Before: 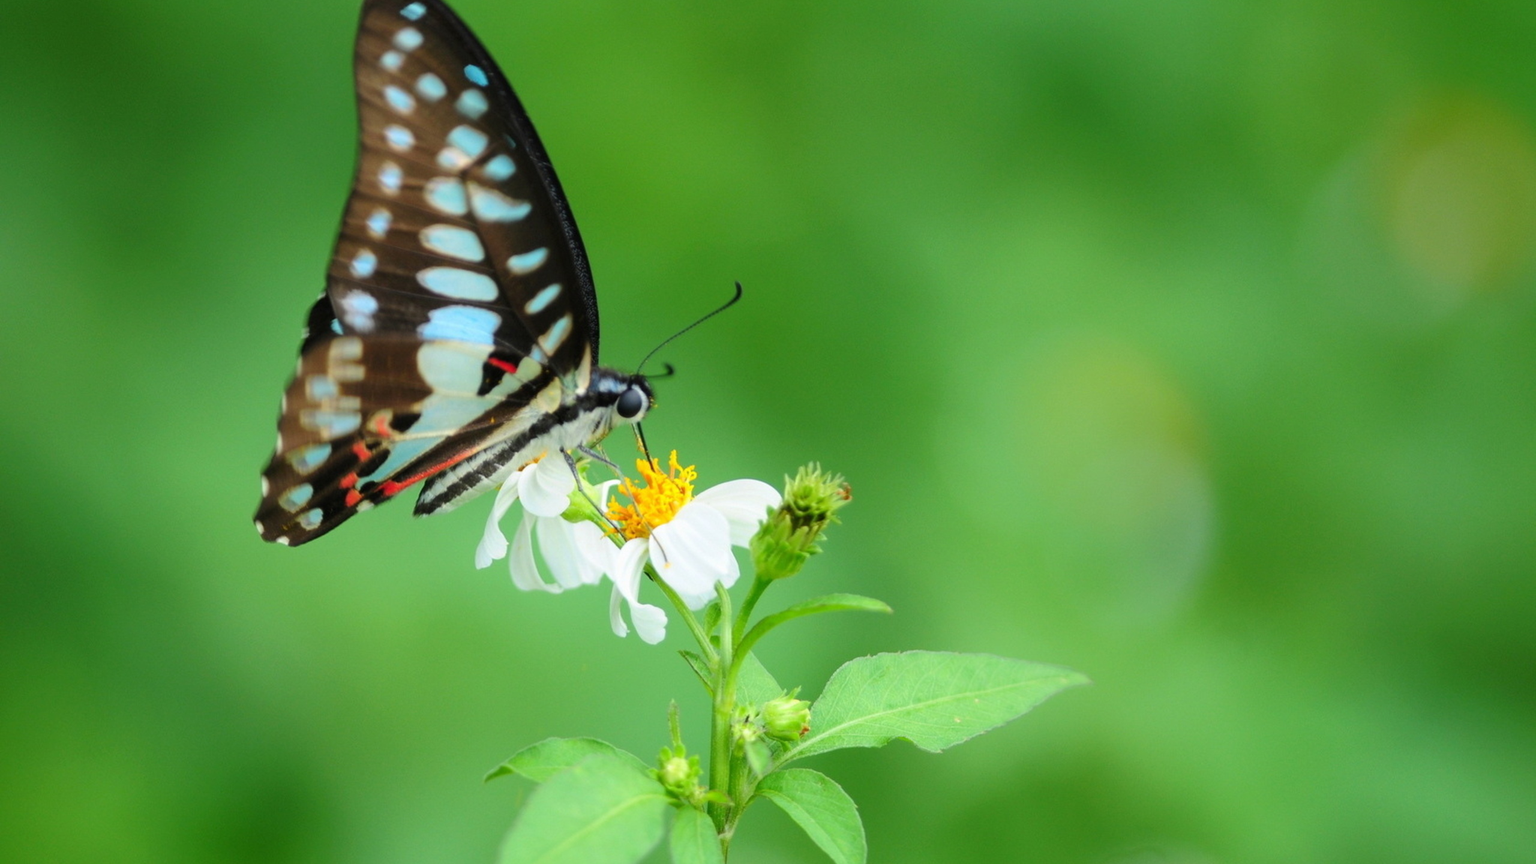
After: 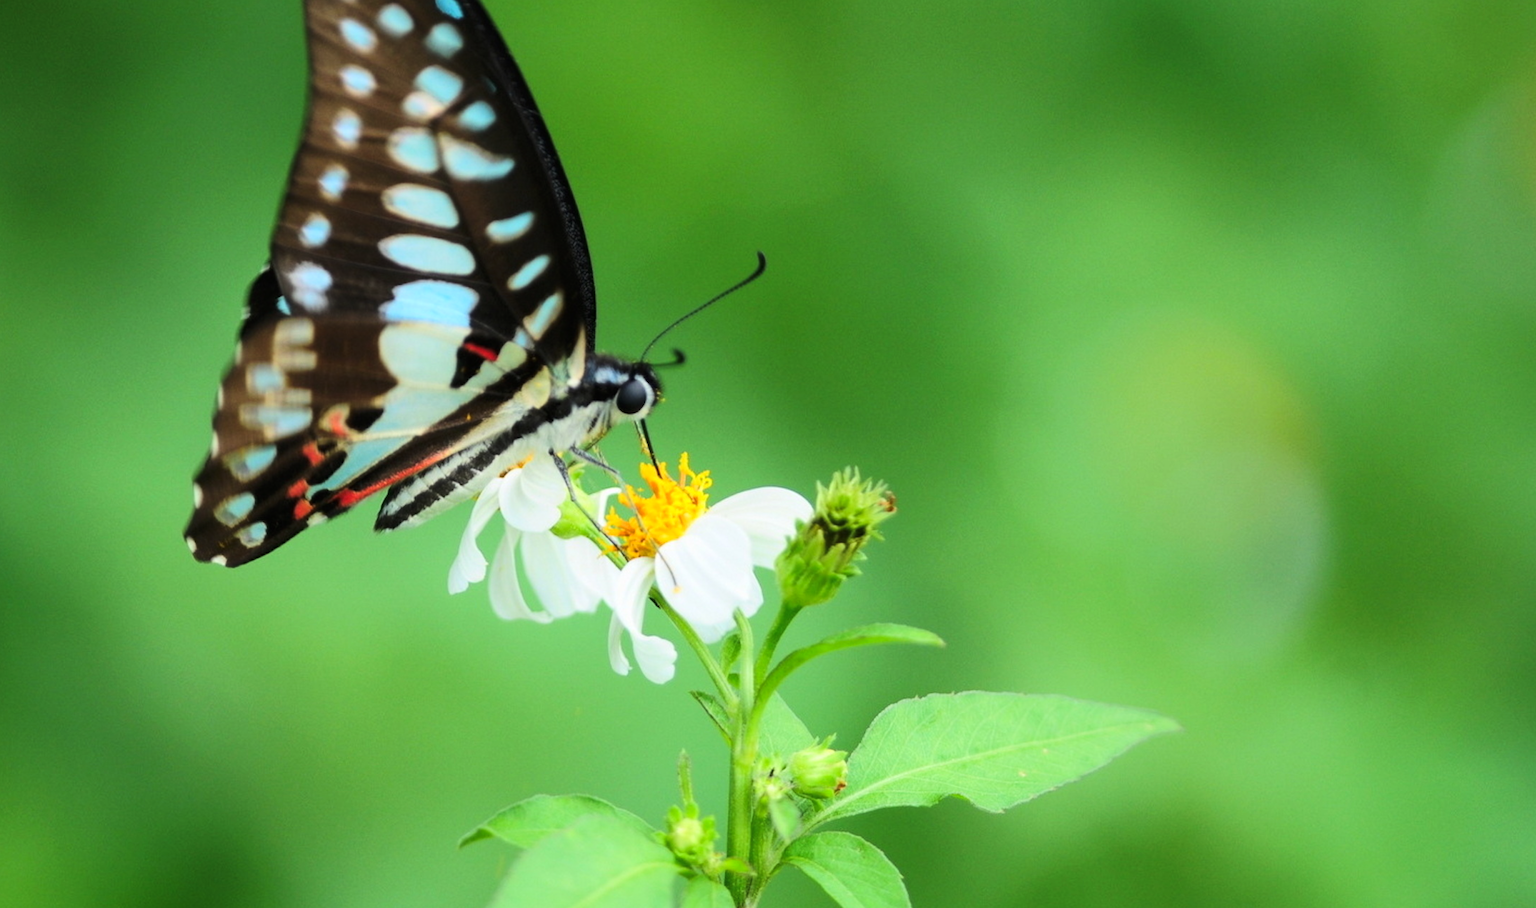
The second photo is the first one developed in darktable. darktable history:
tone curve: curves: ch0 [(0, 0) (0.055, 0.031) (0.282, 0.215) (0.729, 0.785) (1, 1)], color space Lab, linked channels, preserve colors none
crop: left 6.446%, top 8.188%, right 9.538%, bottom 3.548%
